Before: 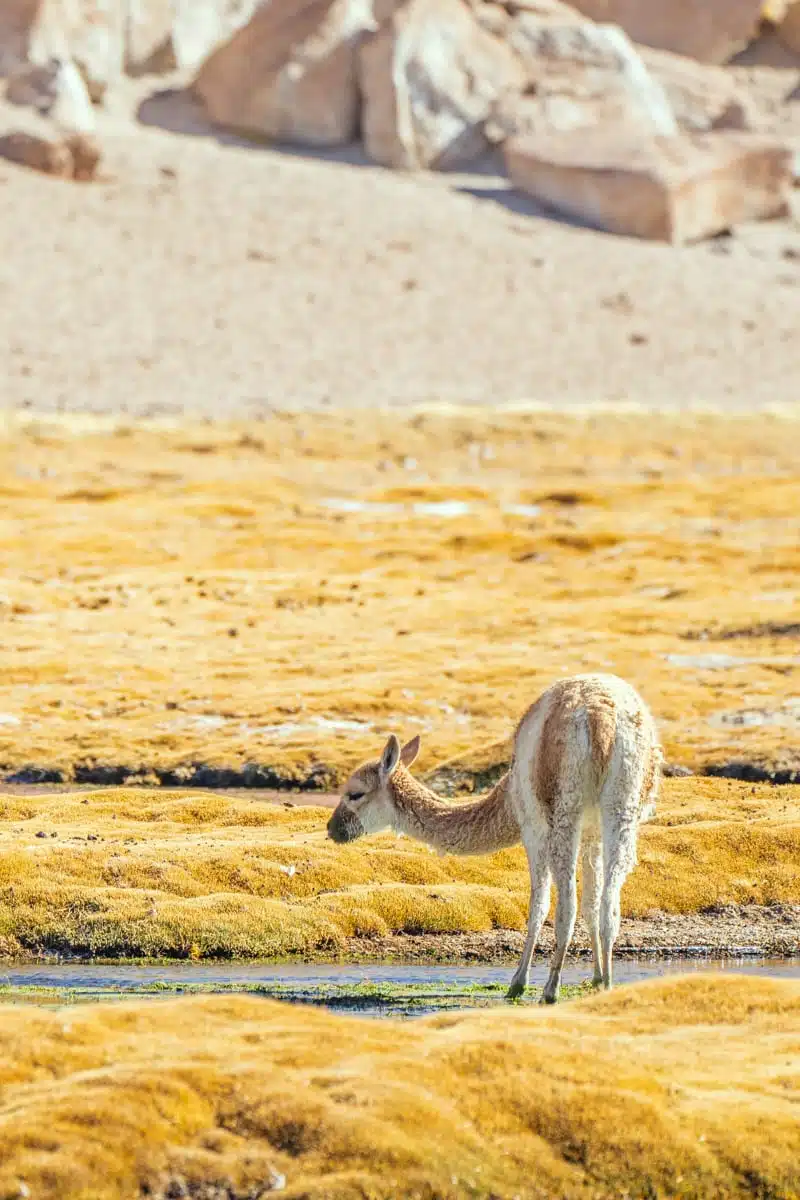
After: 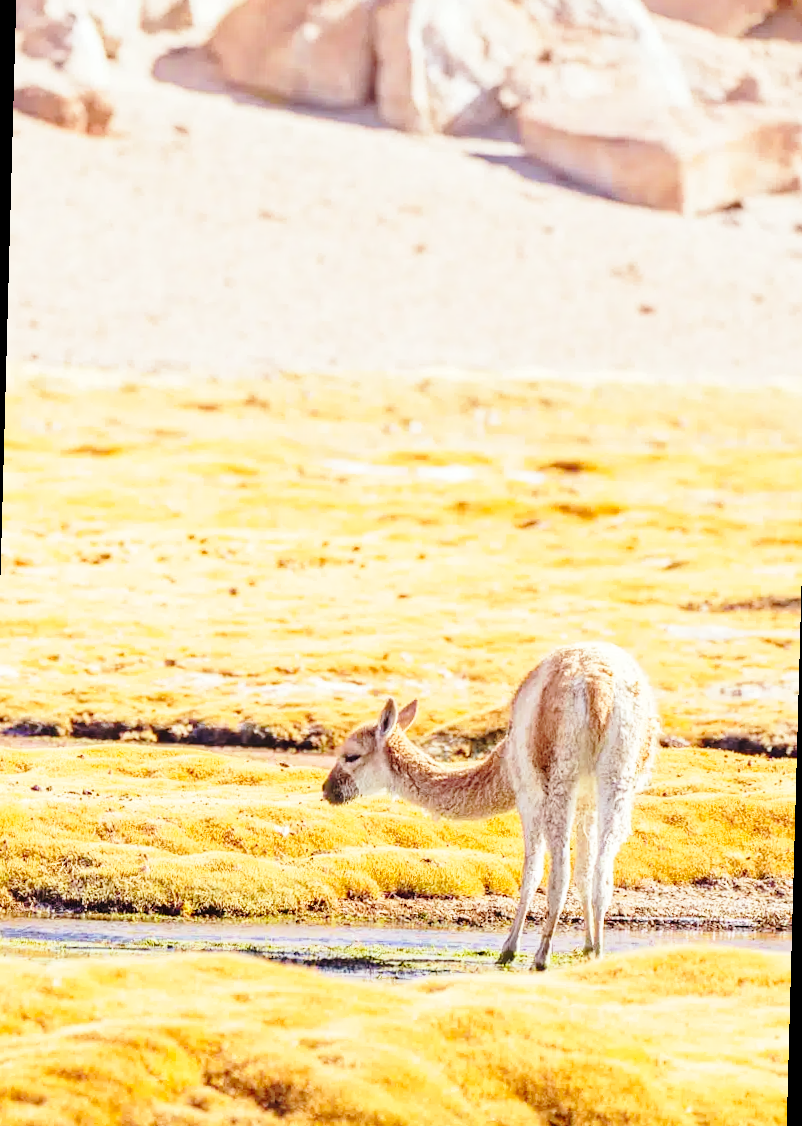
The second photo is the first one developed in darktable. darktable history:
base curve: curves: ch0 [(0, 0) (0.028, 0.03) (0.121, 0.232) (0.46, 0.748) (0.859, 0.968) (1, 1)], preserve colors none
rgb levels: mode RGB, independent channels, levels [[0, 0.474, 1], [0, 0.5, 1], [0, 0.5, 1]]
rotate and perspective: rotation 1.57°, crop left 0.018, crop right 0.982, crop top 0.039, crop bottom 0.961
tone equalizer: on, module defaults
